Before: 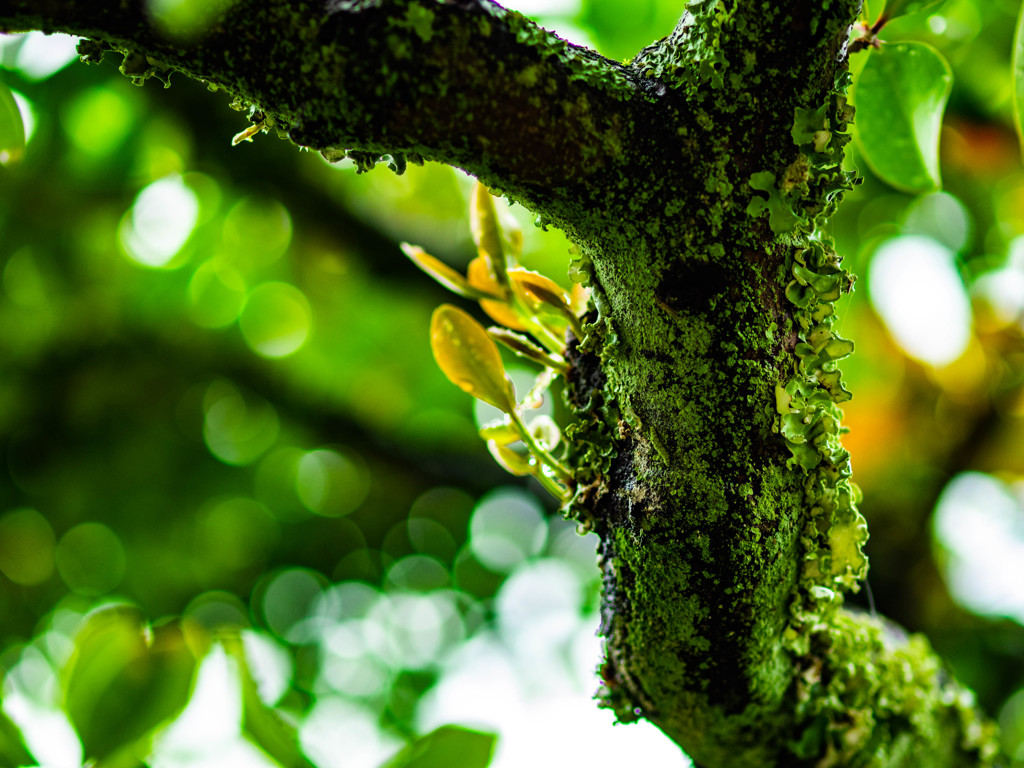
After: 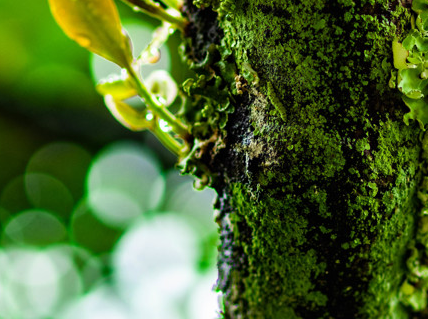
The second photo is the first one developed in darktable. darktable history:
crop: left 37.464%, top 45.015%, right 20.66%, bottom 13.416%
